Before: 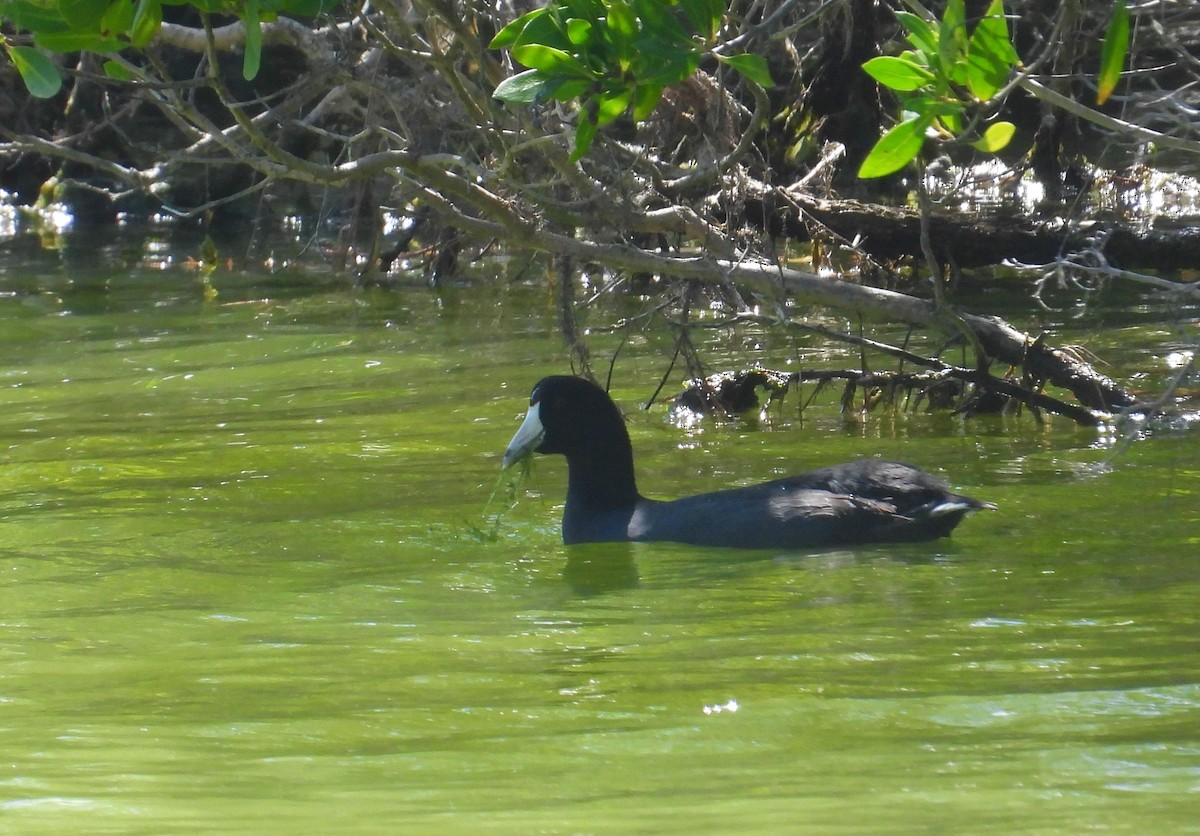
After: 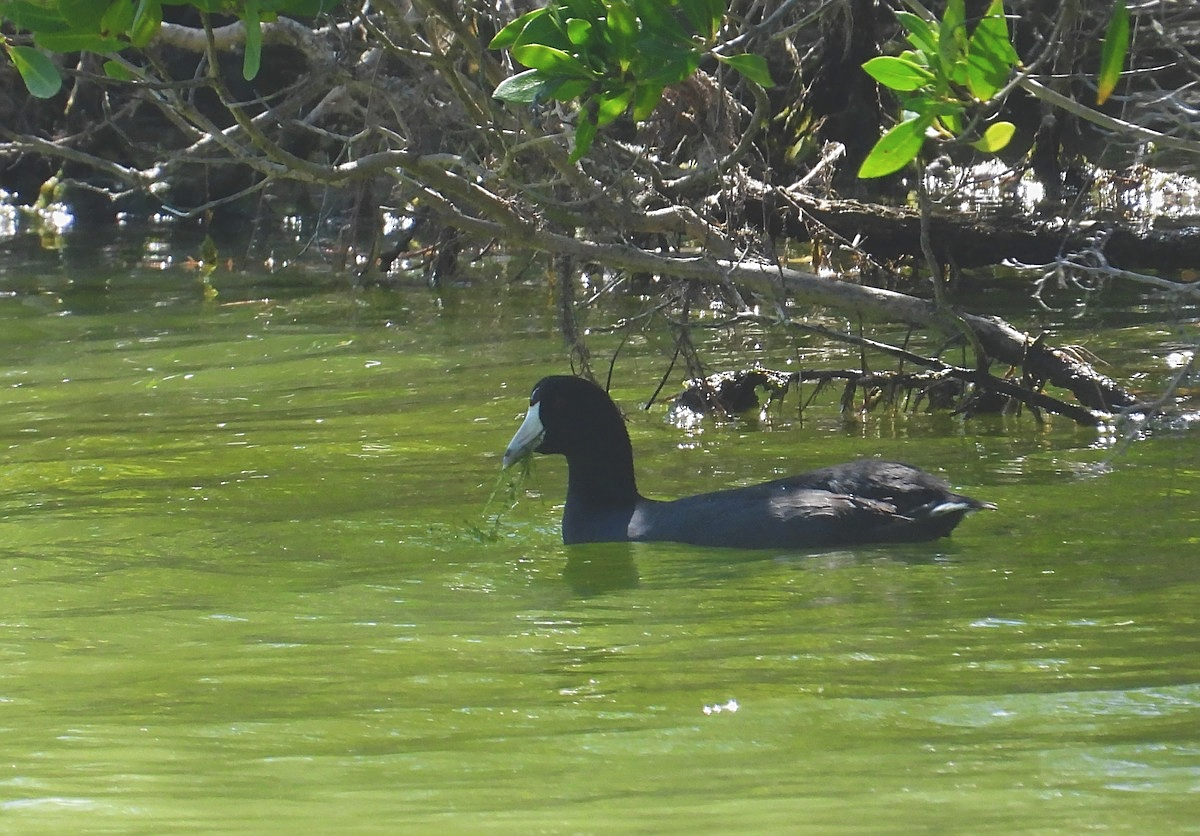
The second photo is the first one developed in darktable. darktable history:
sharpen: on, module defaults
exposure: black level correction -0.015, exposure -0.128 EV, compensate highlight preservation false
tone equalizer: -7 EV 0.132 EV
